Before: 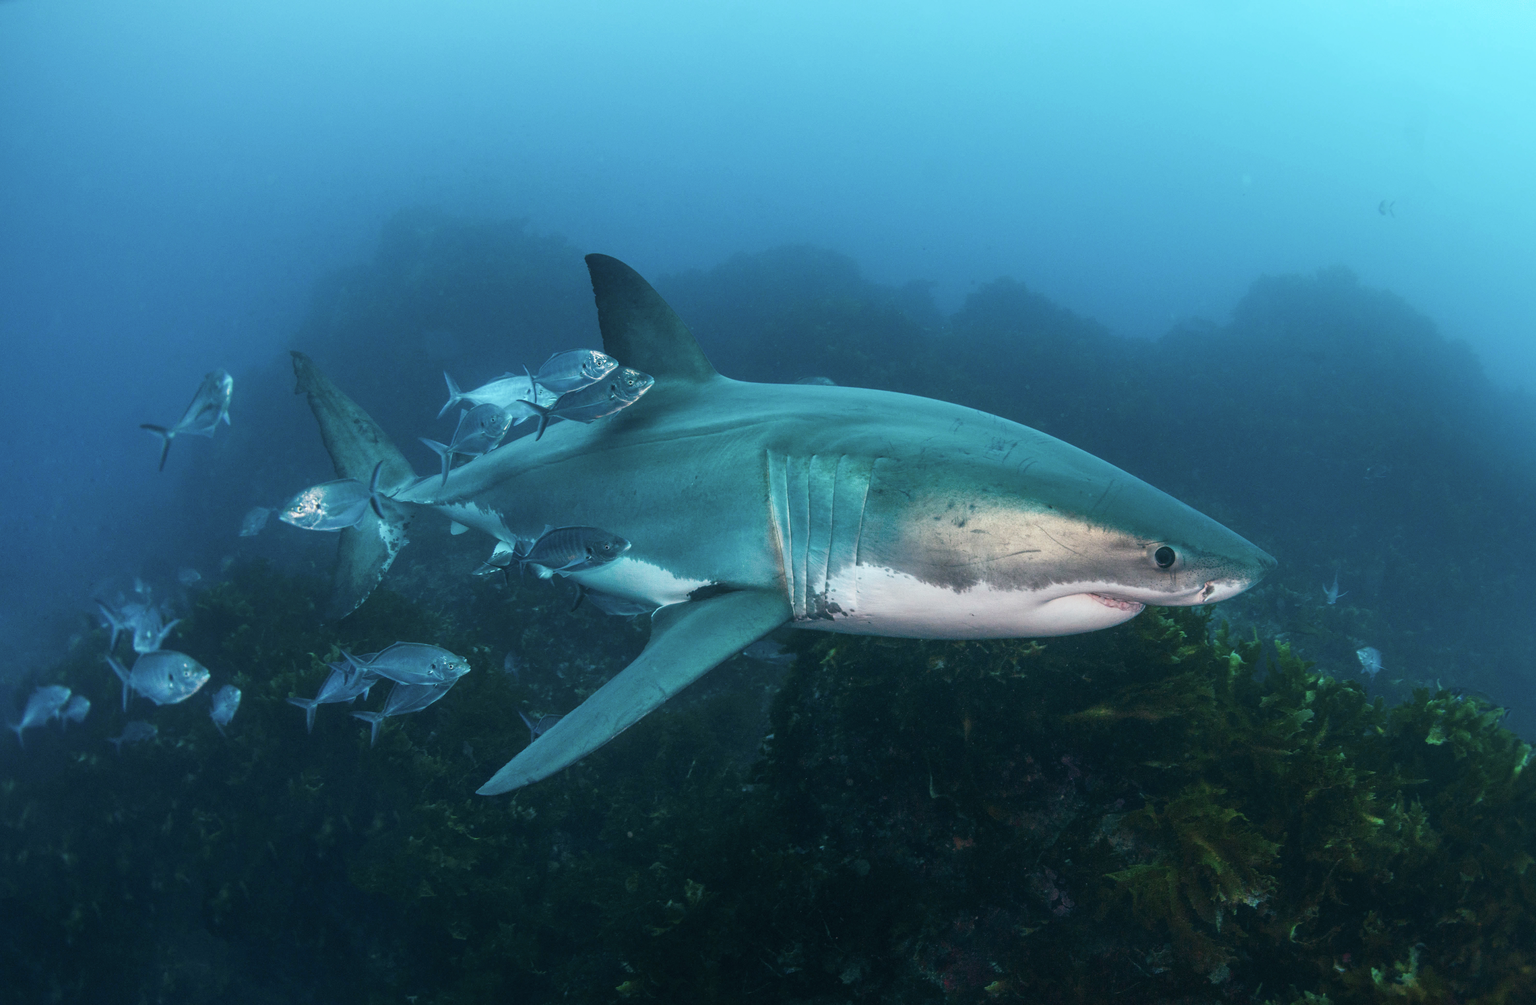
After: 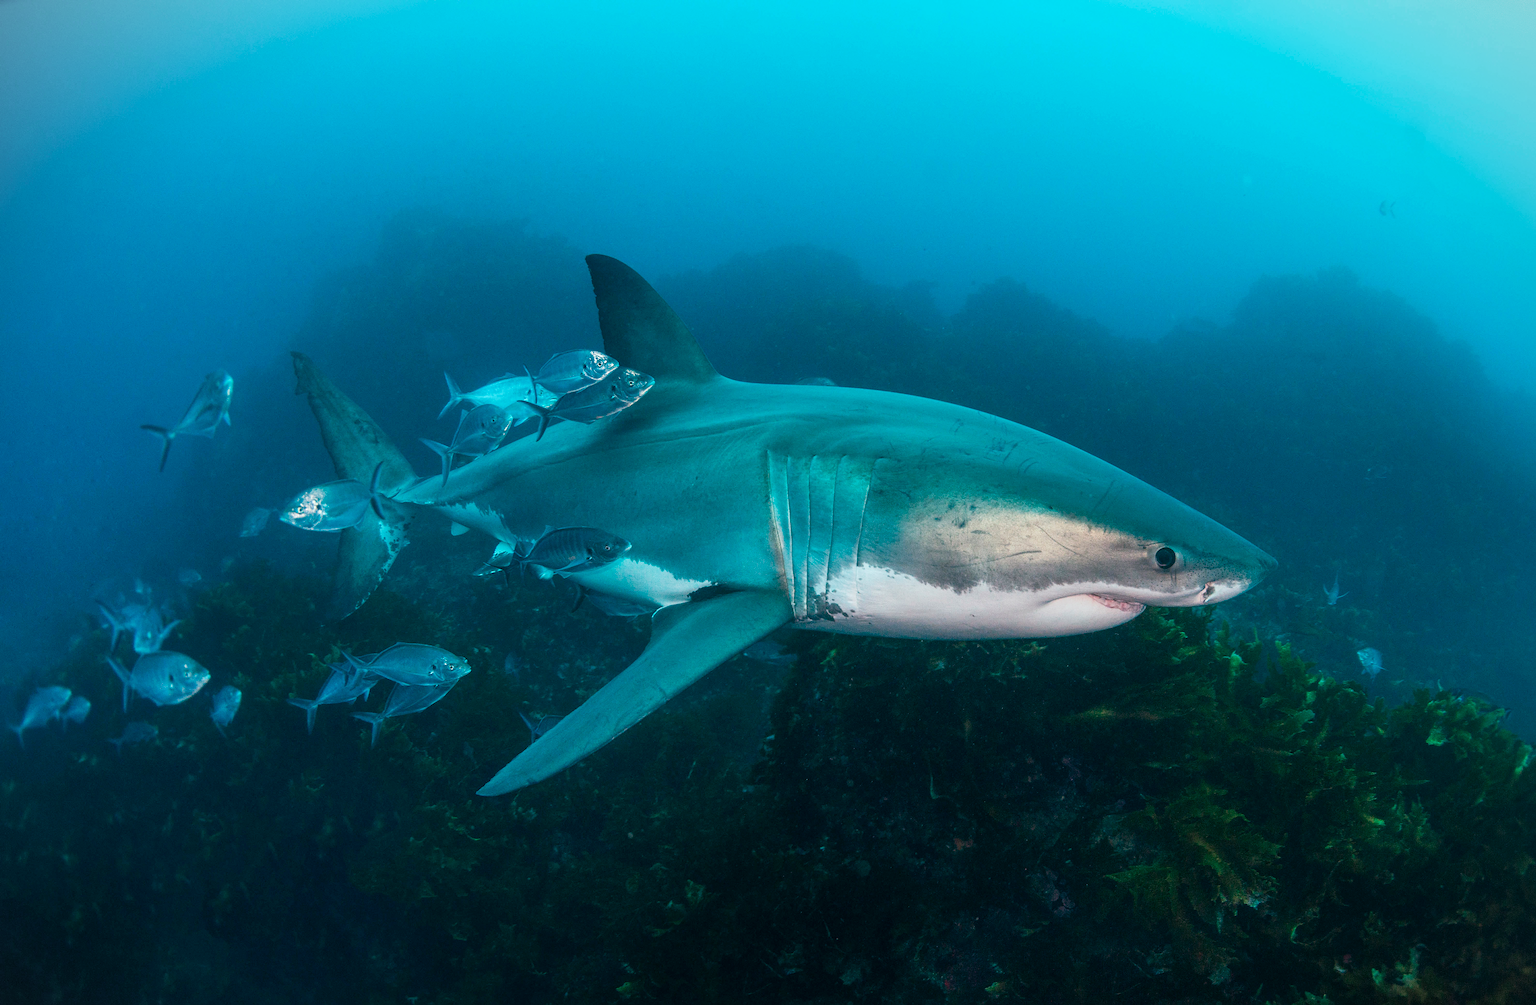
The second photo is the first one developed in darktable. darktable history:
sharpen: on, module defaults
vignetting: fall-off start 100%, brightness -0.282, width/height ratio 1.31
